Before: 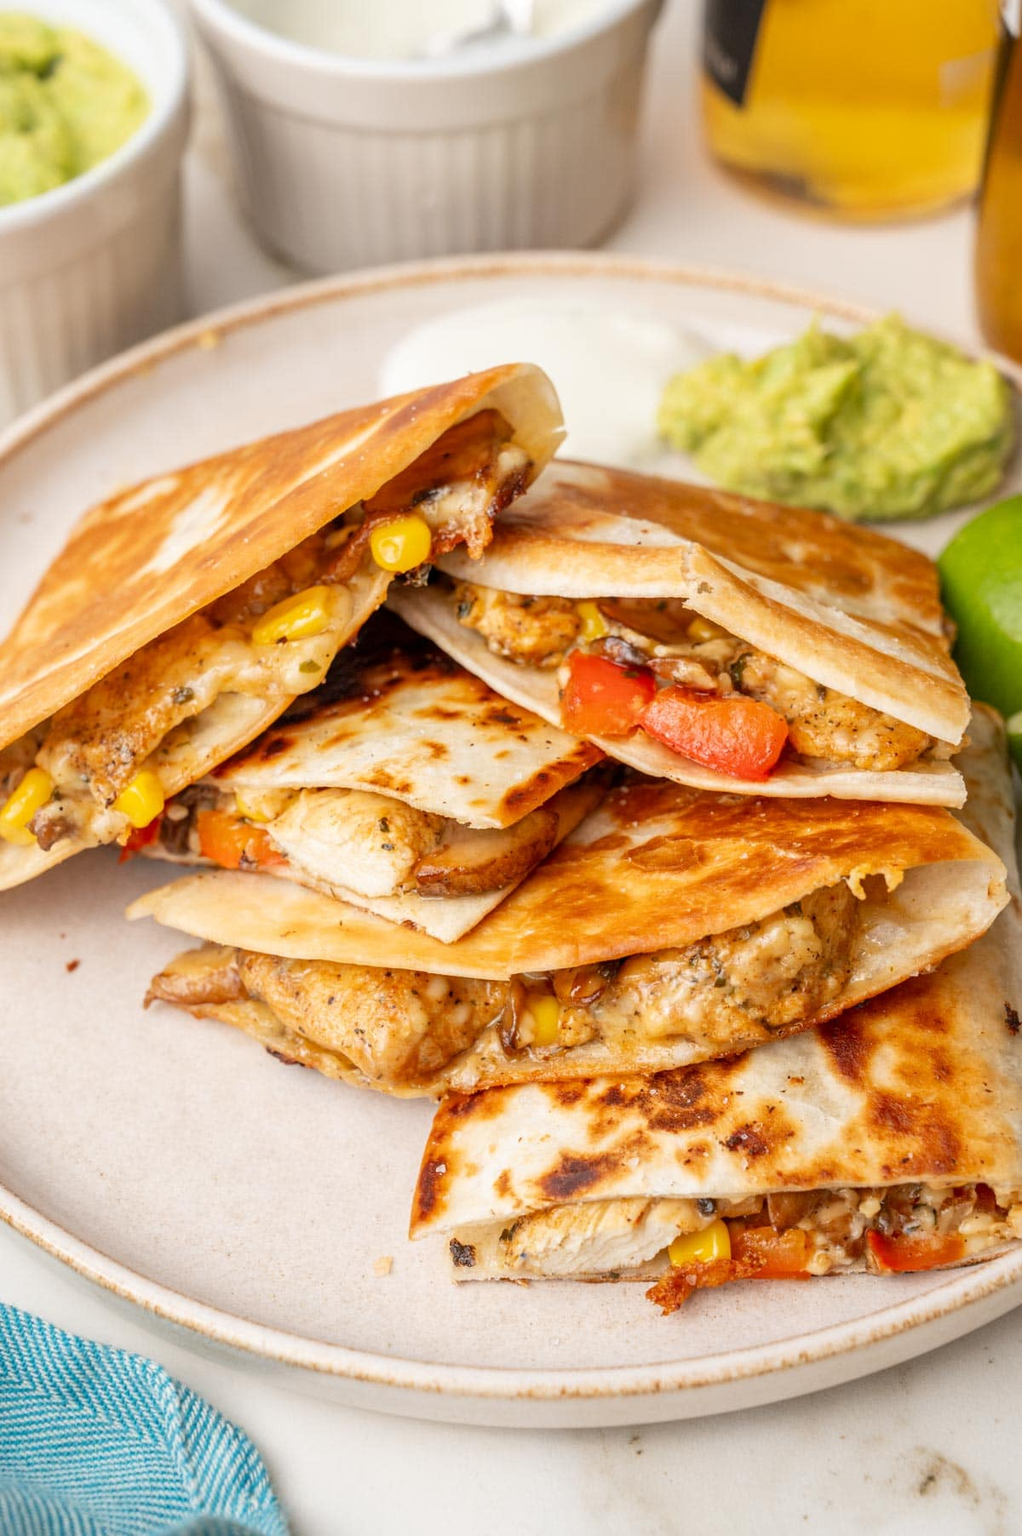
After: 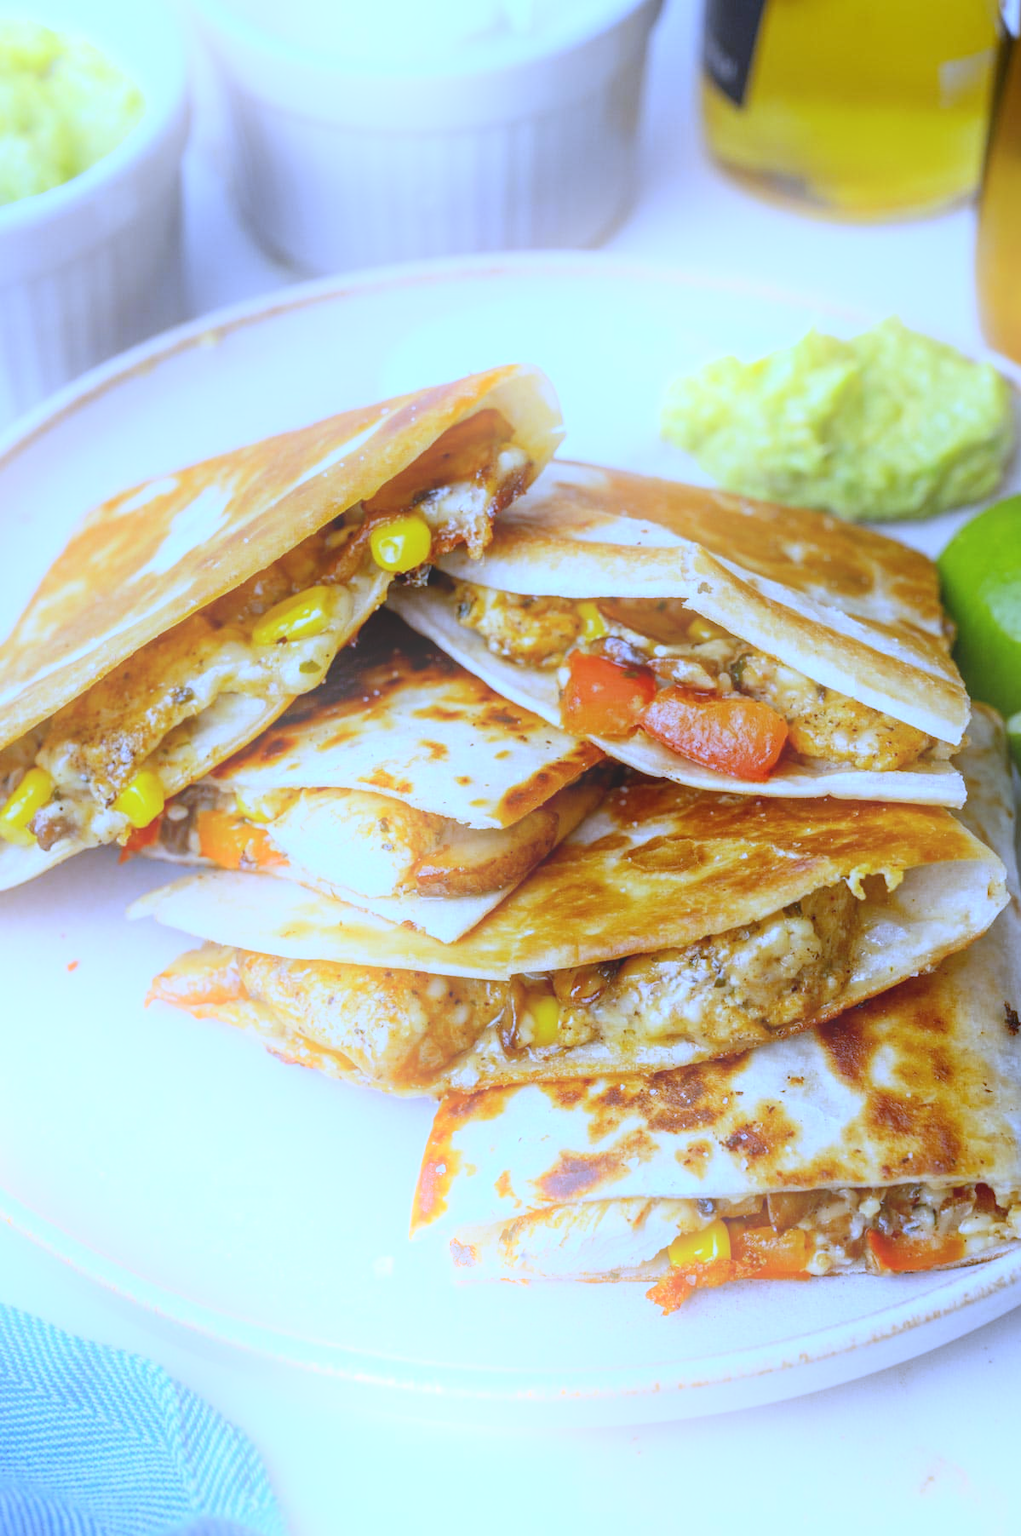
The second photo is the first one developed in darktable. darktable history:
bloom: on, module defaults
white balance: red 0.766, blue 1.537
